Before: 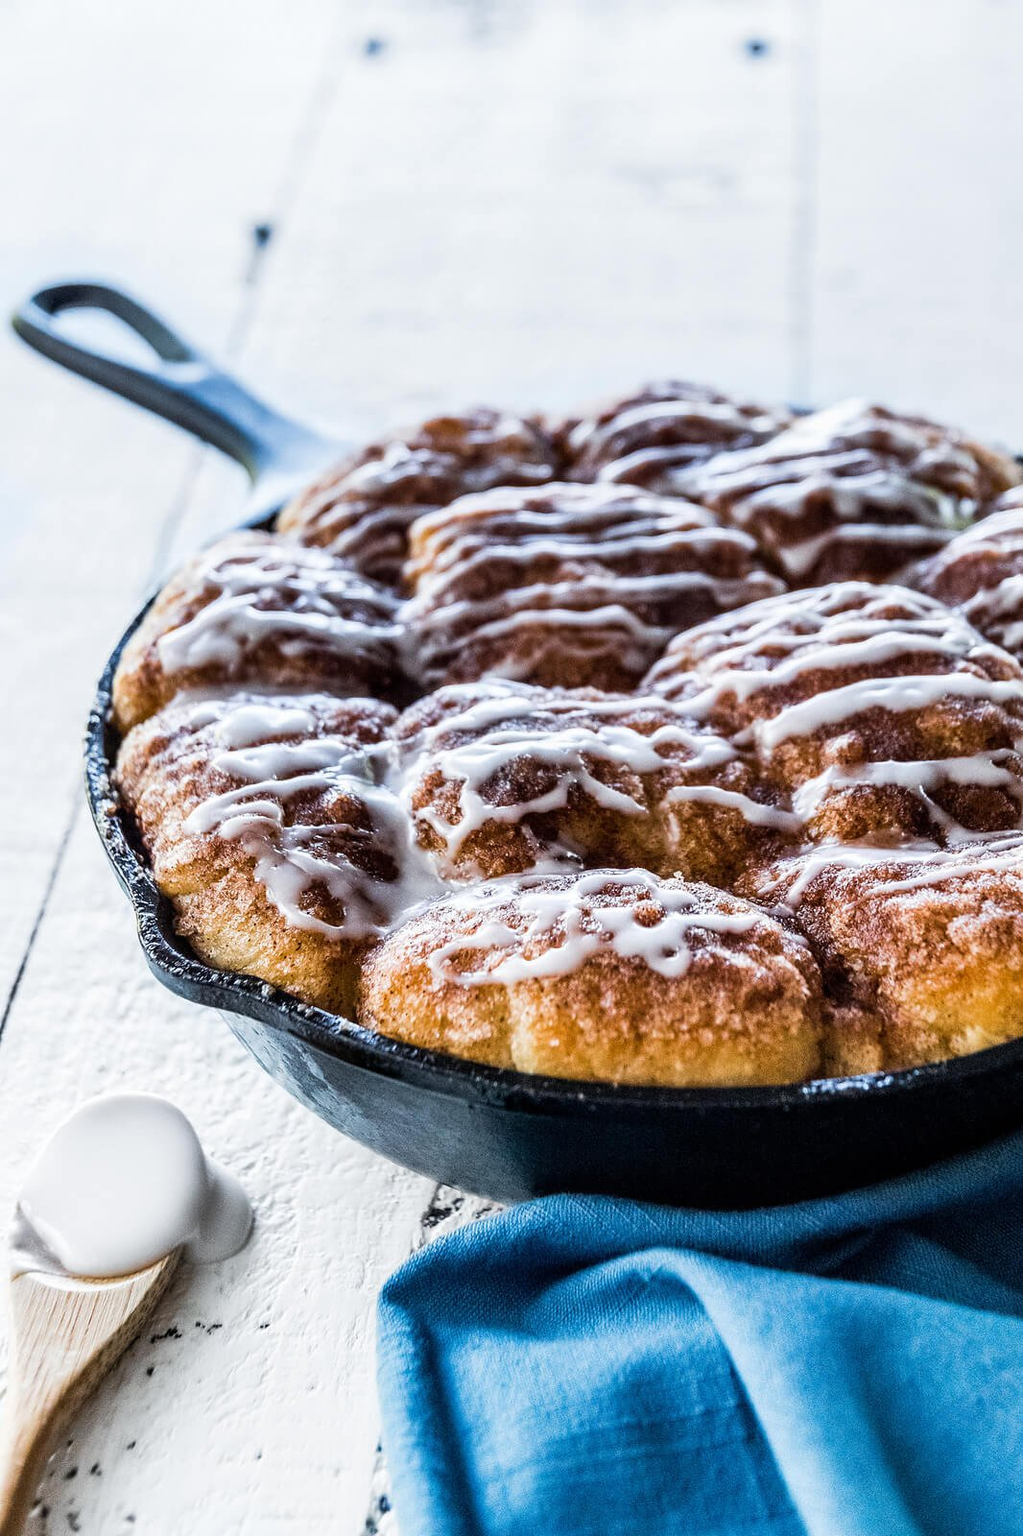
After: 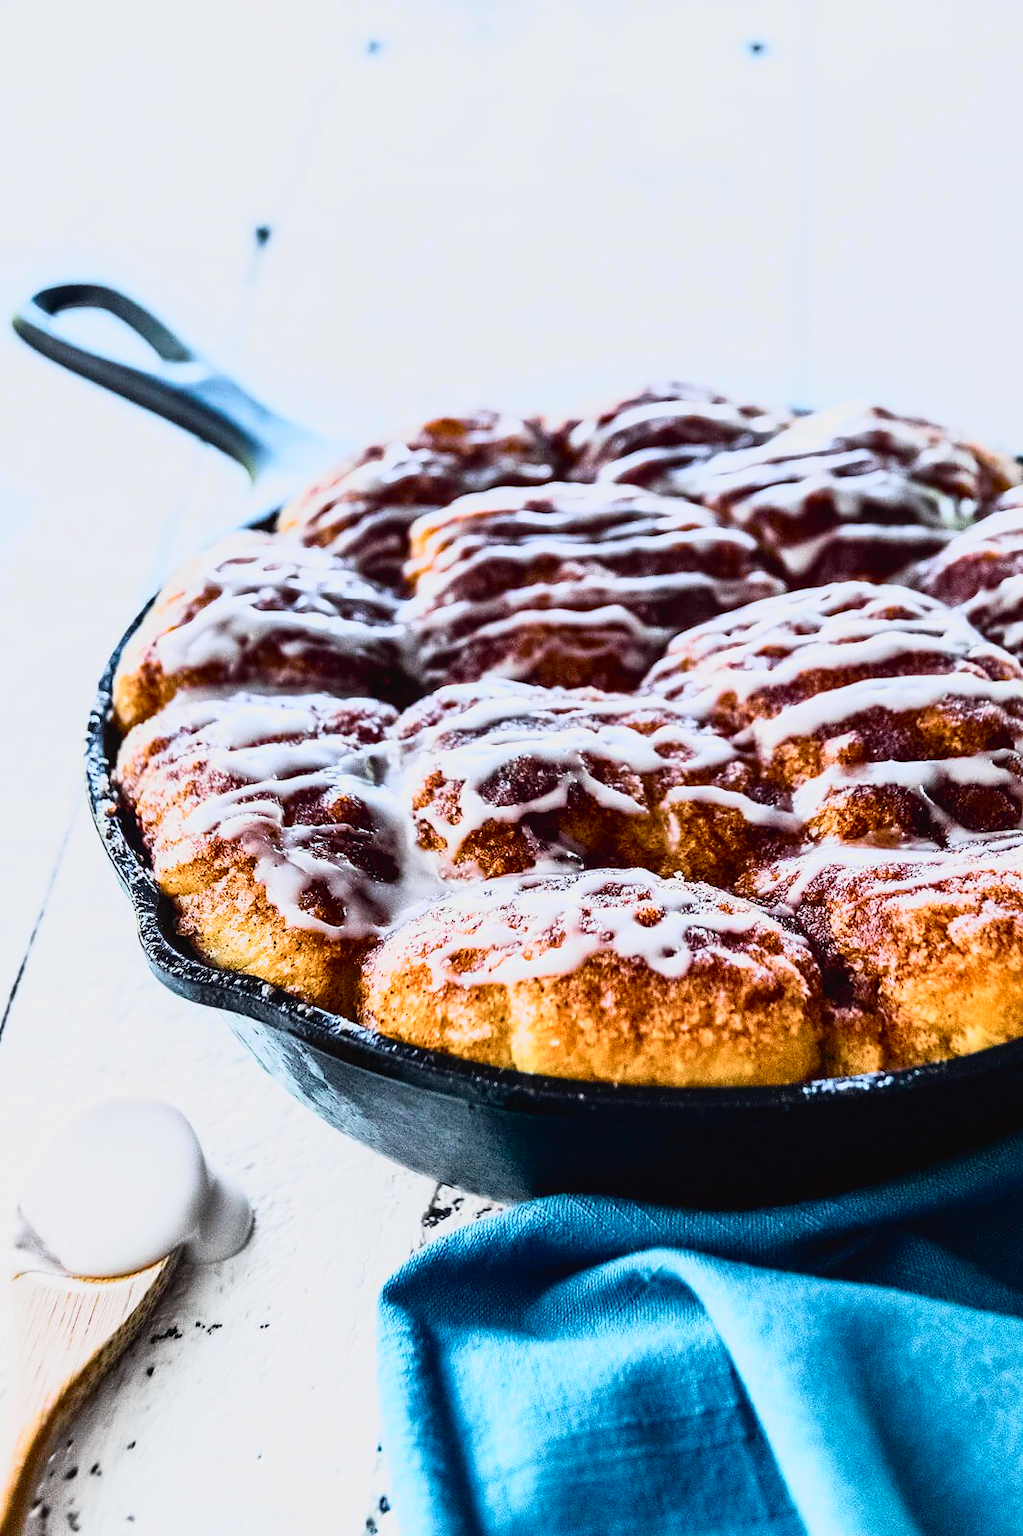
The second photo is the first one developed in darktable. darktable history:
tone curve: curves: ch0 [(0, 0.023) (0.132, 0.075) (0.256, 0.2) (0.463, 0.494) (0.699, 0.816) (0.813, 0.898) (1, 0.943)]; ch1 [(0, 0) (0.32, 0.306) (0.441, 0.41) (0.476, 0.466) (0.498, 0.5) (0.518, 0.519) (0.546, 0.571) (0.604, 0.651) (0.733, 0.817) (1, 1)]; ch2 [(0, 0) (0.312, 0.313) (0.431, 0.425) (0.483, 0.477) (0.503, 0.503) (0.526, 0.507) (0.564, 0.575) (0.614, 0.695) (0.713, 0.767) (0.985, 0.966)], color space Lab, independent channels
